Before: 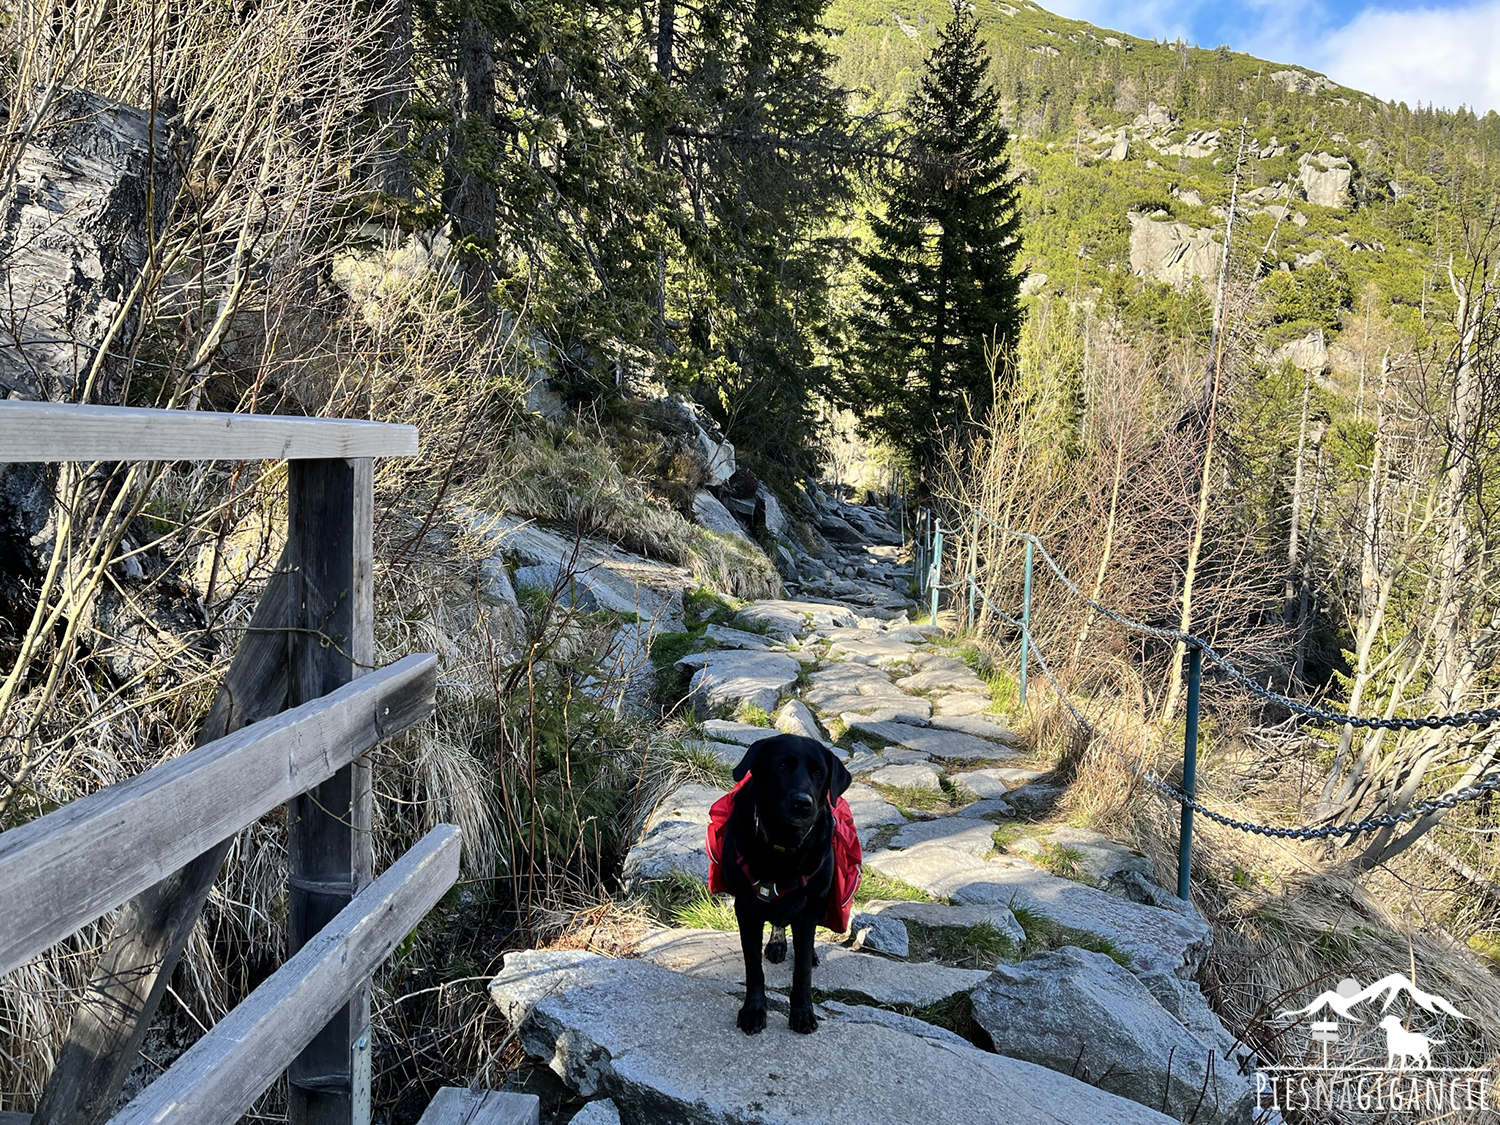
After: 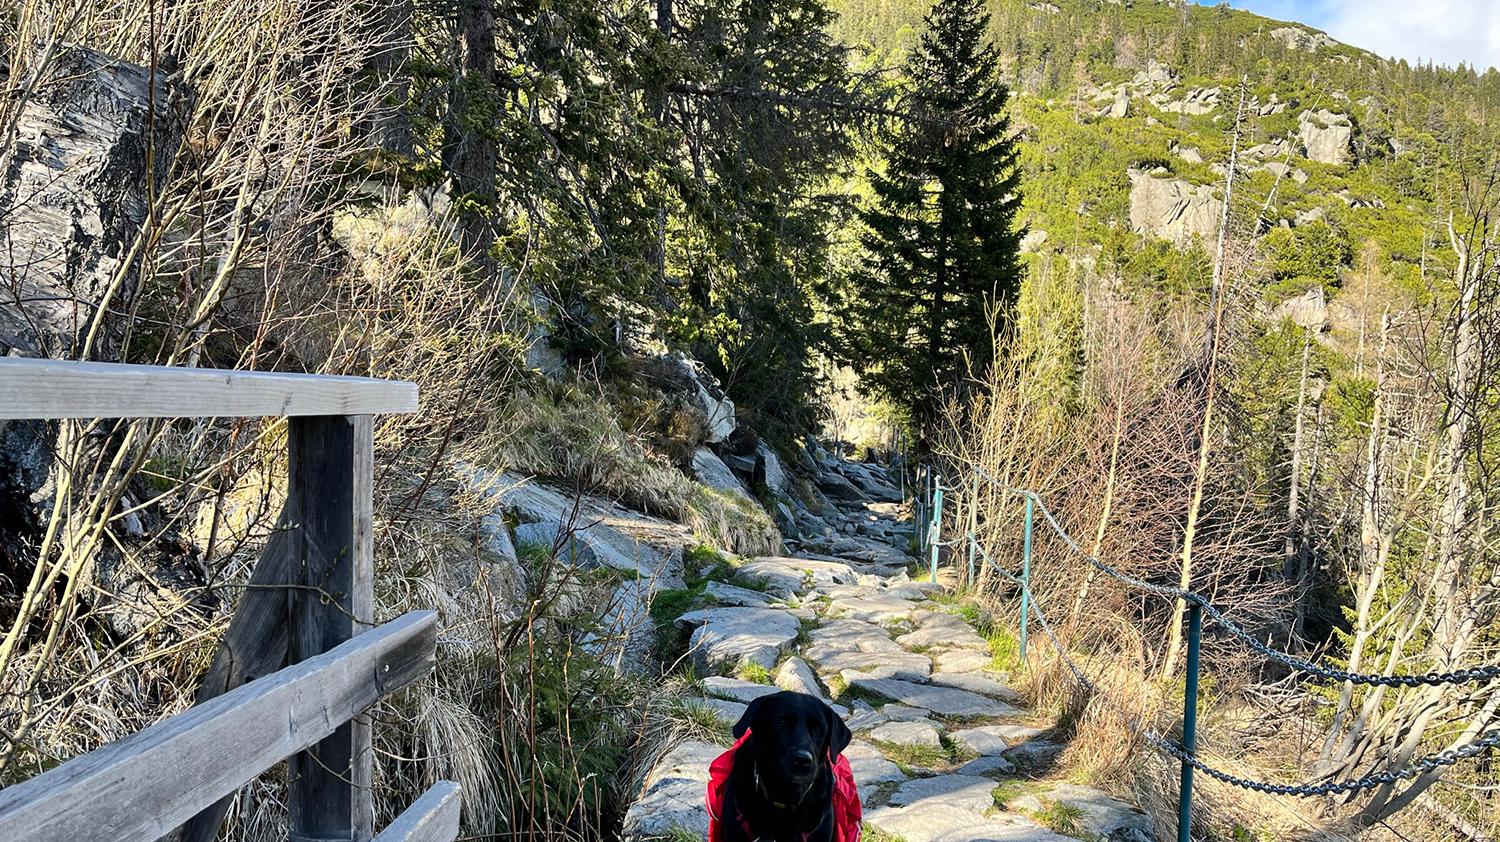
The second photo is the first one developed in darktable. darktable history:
crop: top 3.836%, bottom 21.268%
